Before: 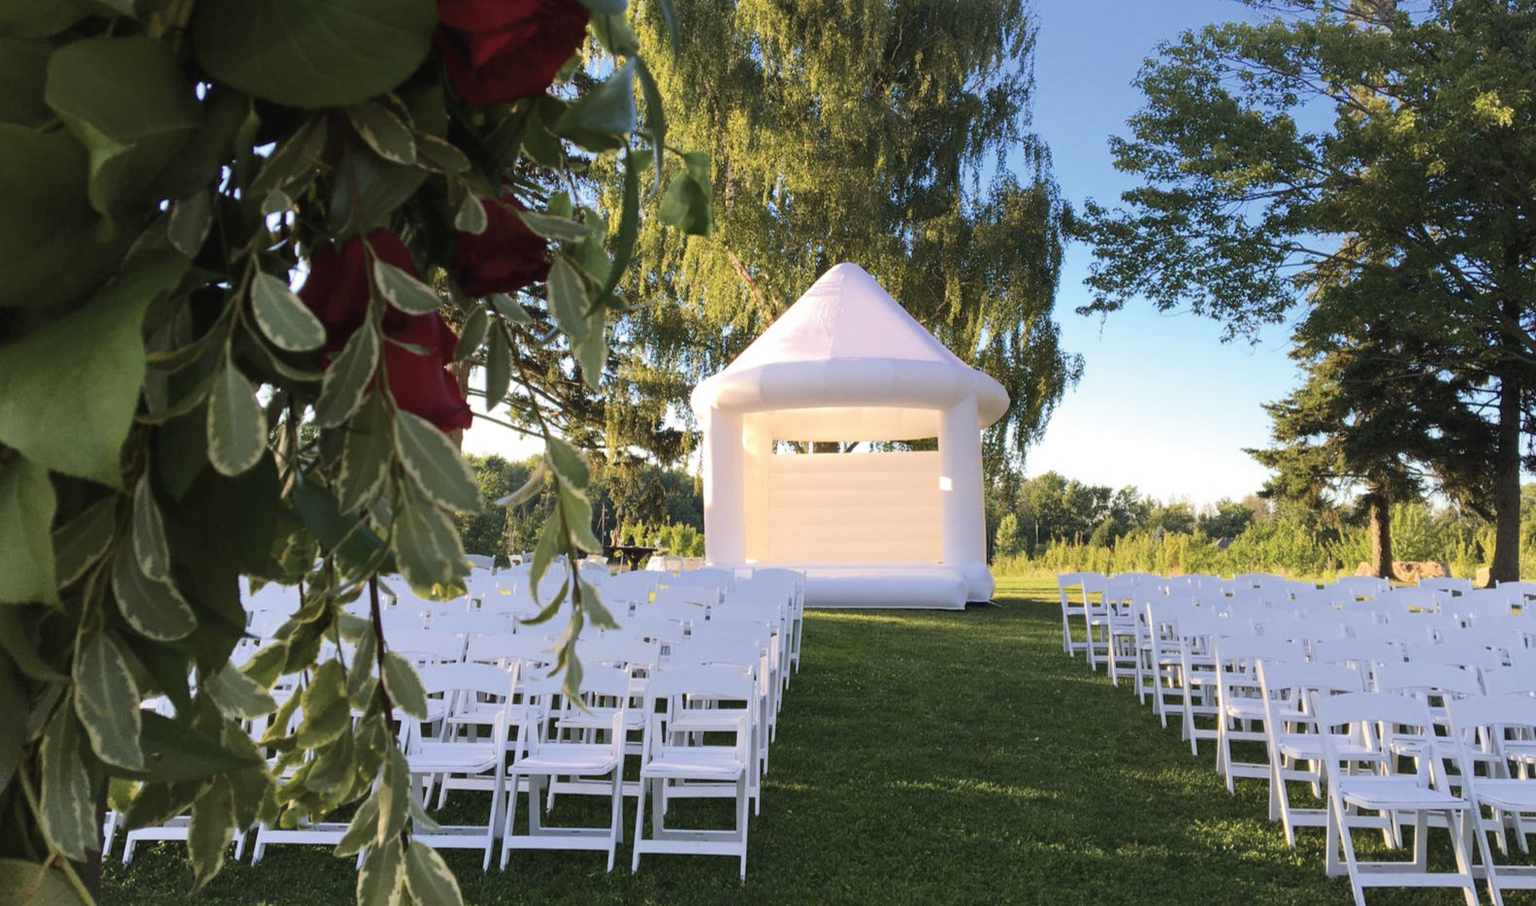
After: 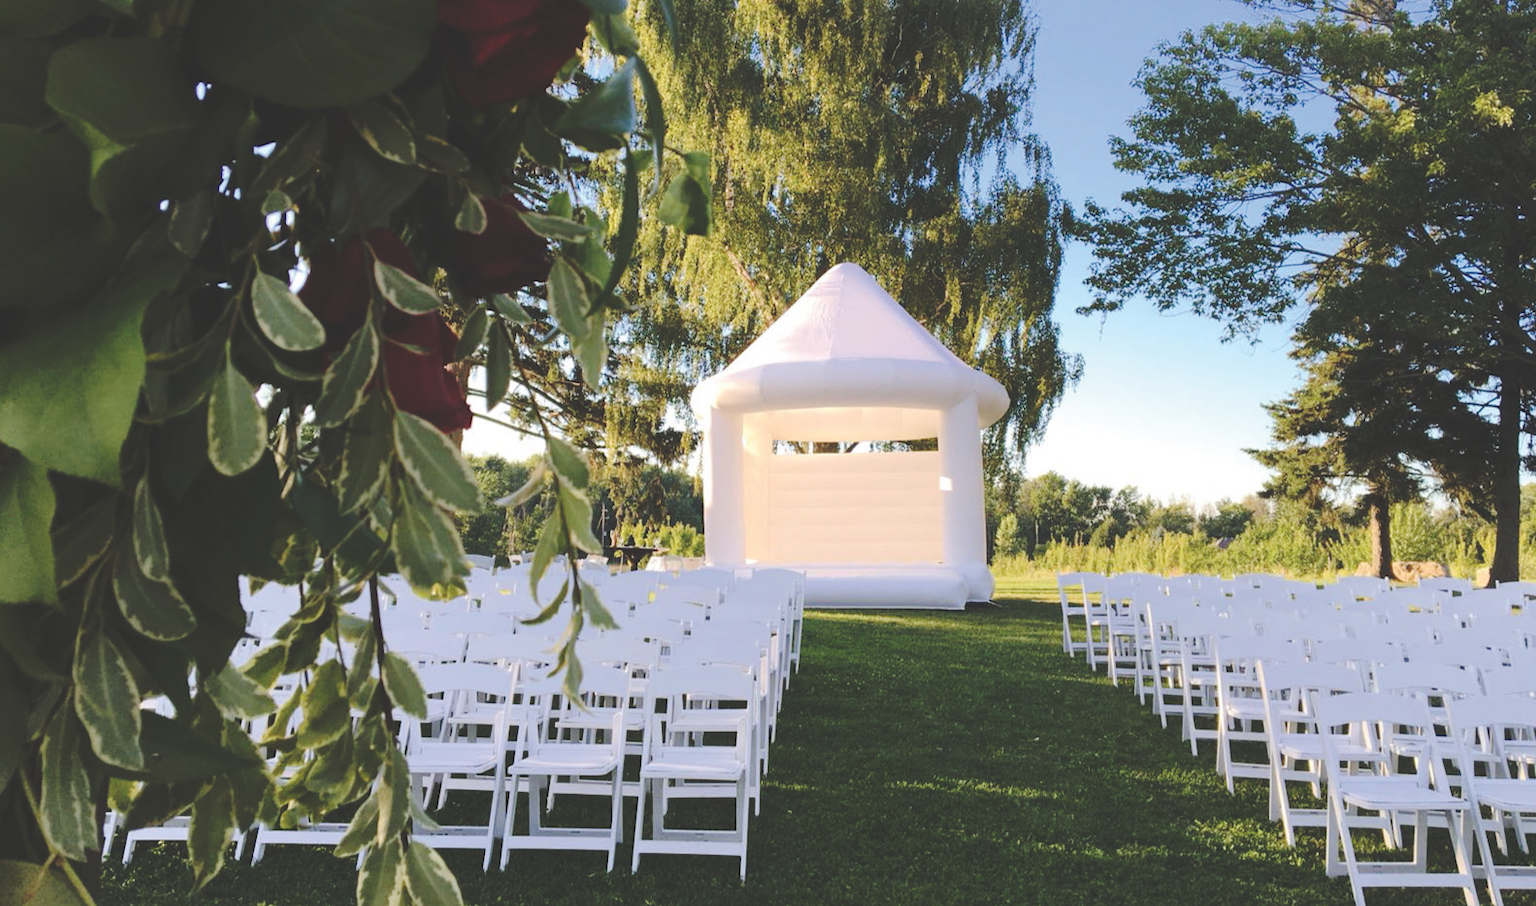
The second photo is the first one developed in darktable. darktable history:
base curve: curves: ch0 [(0, 0.024) (0.055, 0.065) (0.121, 0.166) (0.236, 0.319) (0.693, 0.726) (1, 1)], preserve colors none
